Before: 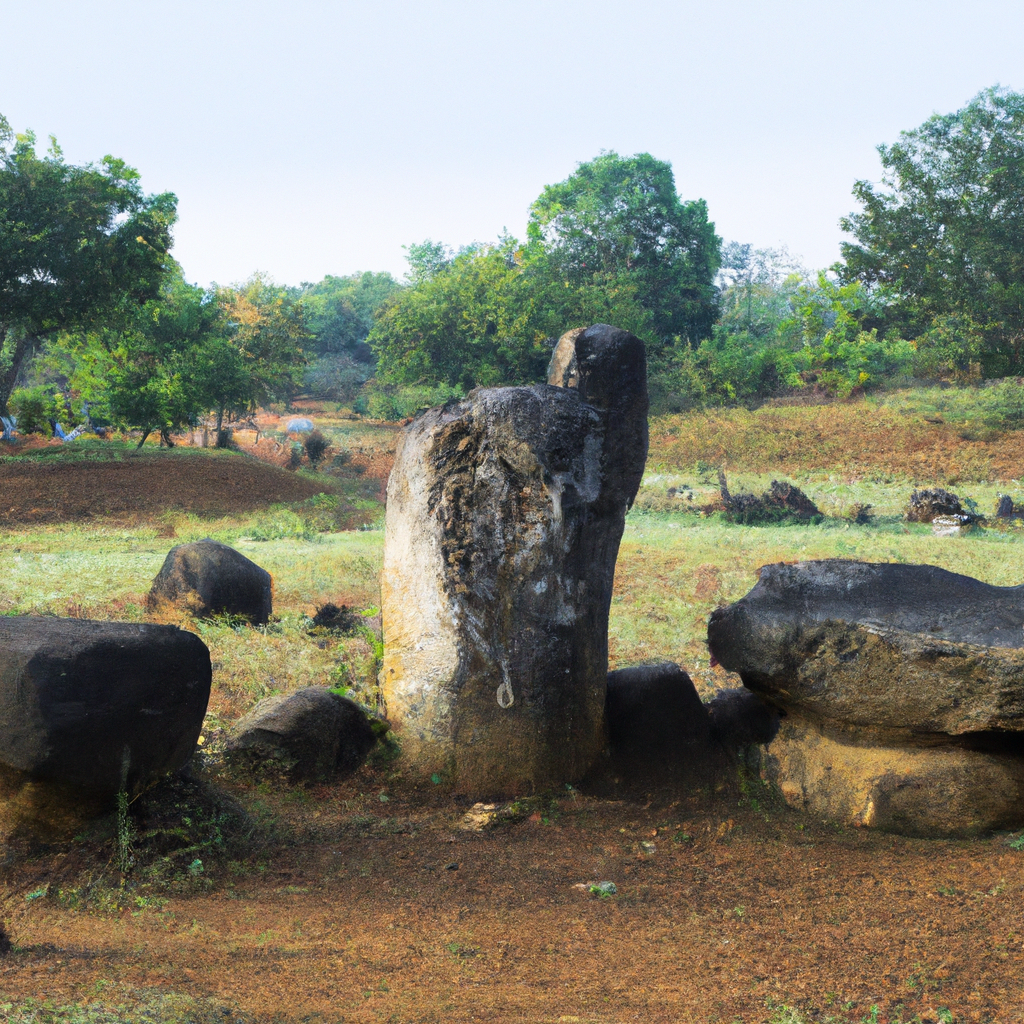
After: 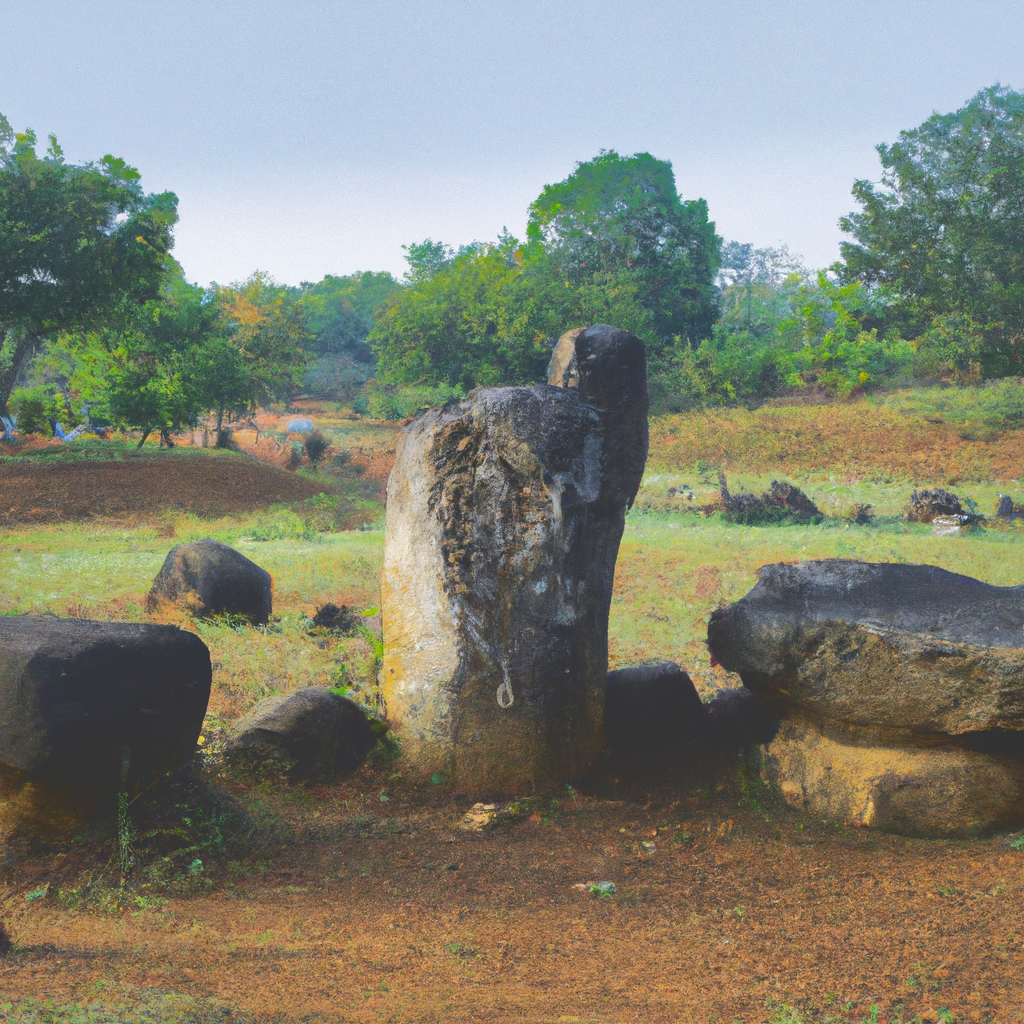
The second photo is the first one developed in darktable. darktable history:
tone curve: curves: ch0 [(0, 0.211) (0.15, 0.25) (1, 0.953)], color space Lab, independent channels, preserve colors none
exposure: exposure 0.2 EV, compensate highlight preservation false
shadows and highlights: shadows -19.91, highlights -73.15
